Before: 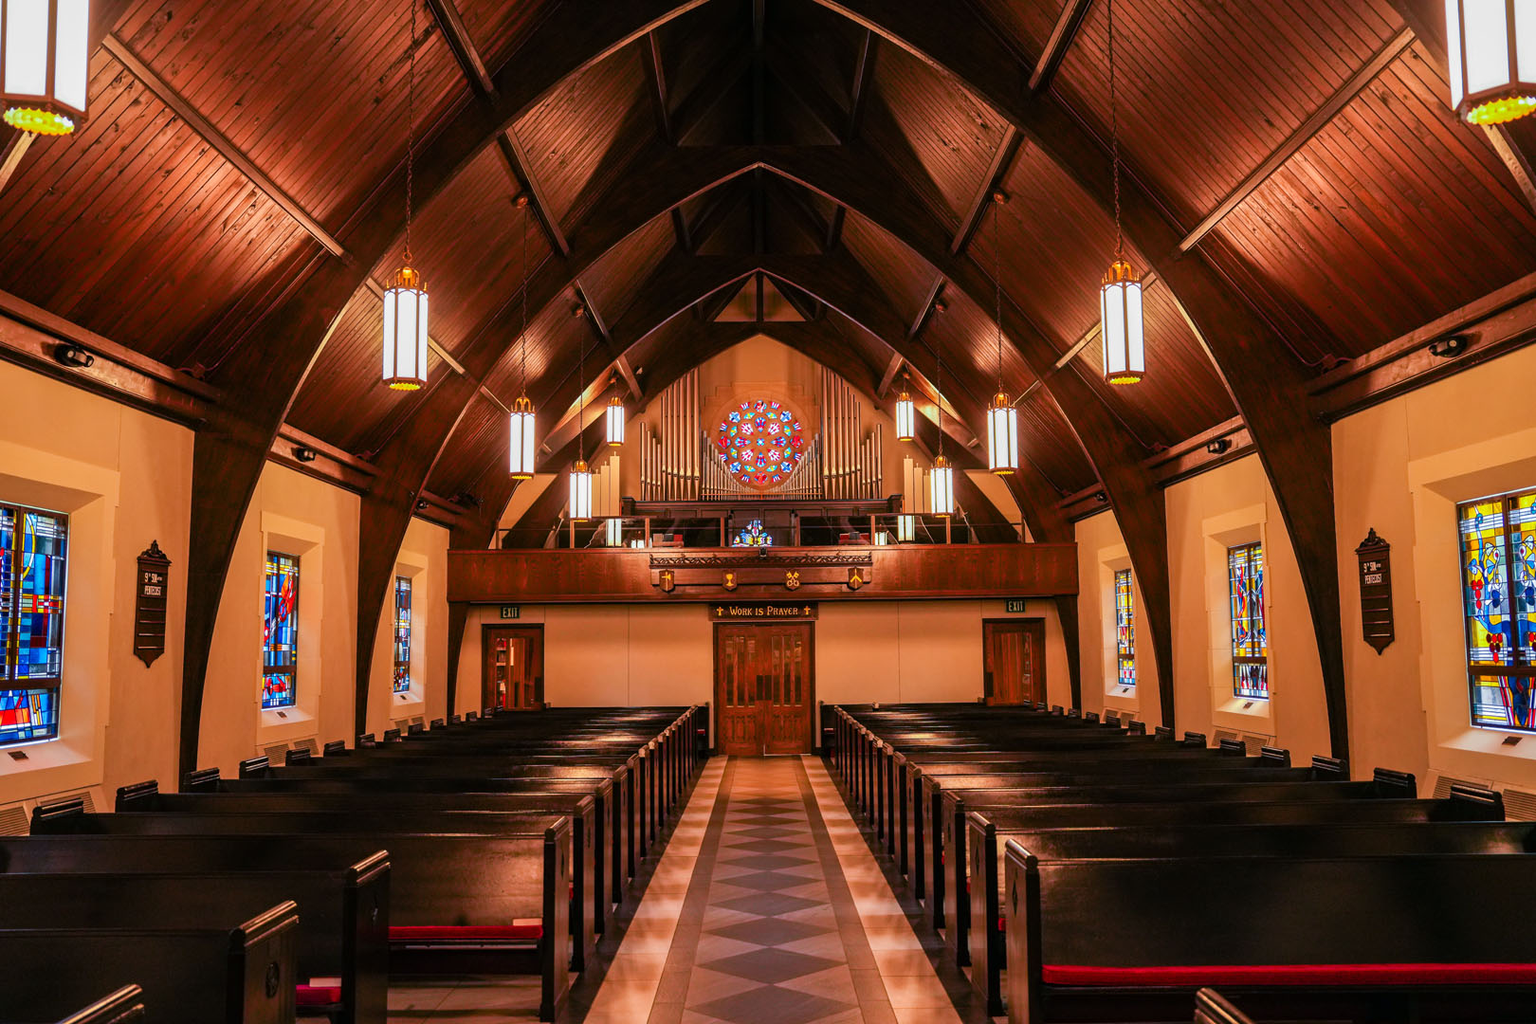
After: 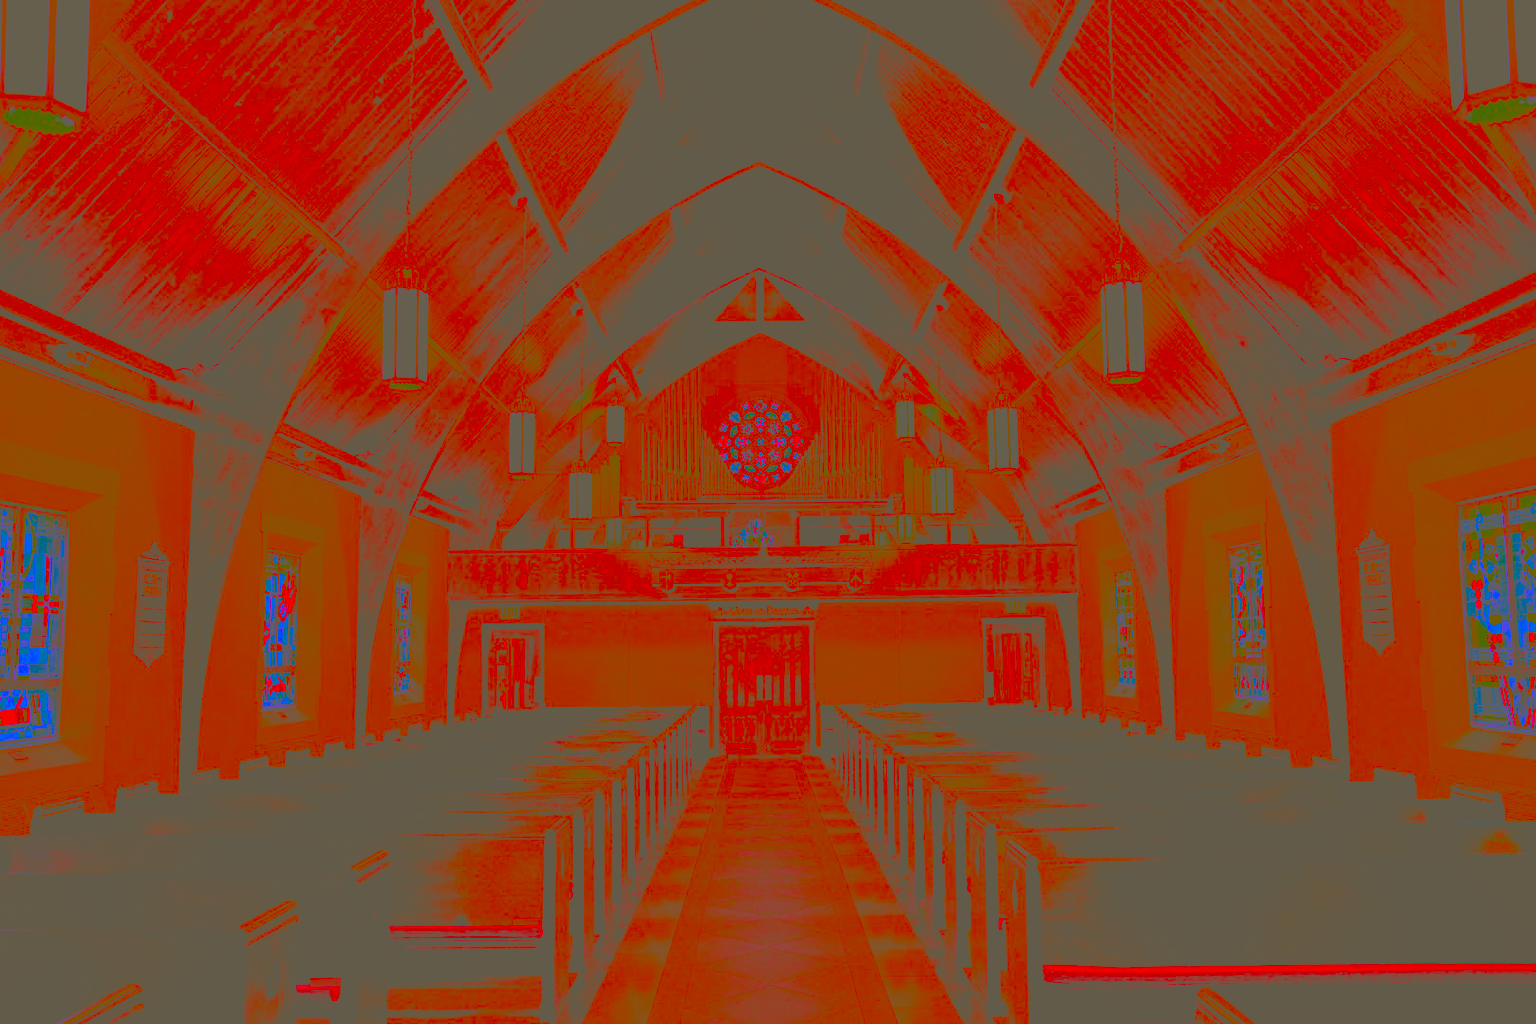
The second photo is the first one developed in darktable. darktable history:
contrast brightness saturation: contrast -0.98, brightness -0.16, saturation 0.739
color correction: highlights a* -14.42, highlights b* -16.93, shadows a* 10.37, shadows b* 29.71
filmic rgb: black relative exposure -7.1 EV, white relative exposure 5.39 EV, hardness 3.02, add noise in highlights 0.002, preserve chrominance no, color science v3 (2019), use custom middle-gray values true, iterations of high-quality reconstruction 0, contrast in highlights soft
